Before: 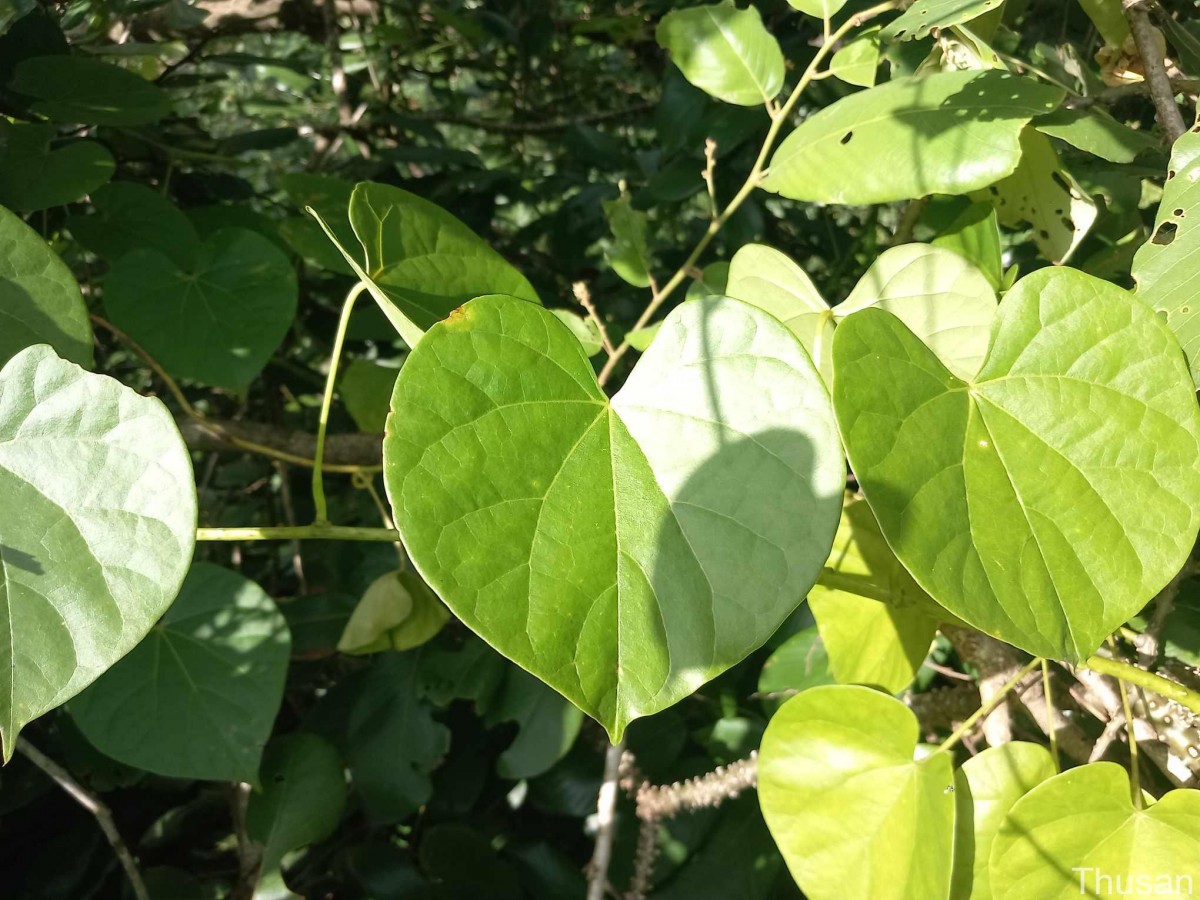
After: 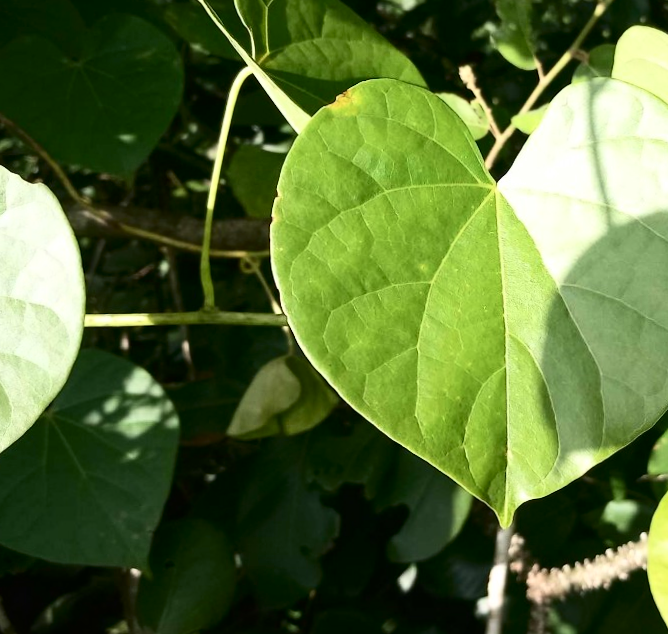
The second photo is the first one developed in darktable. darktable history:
contrast brightness saturation: contrast 0.28
rotate and perspective: rotation -0.45°, automatic cropping original format, crop left 0.008, crop right 0.992, crop top 0.012, crop bottom 0.988
crop: left 8.966%, top 23.852%, right 34.699%, bottom 4.703%
